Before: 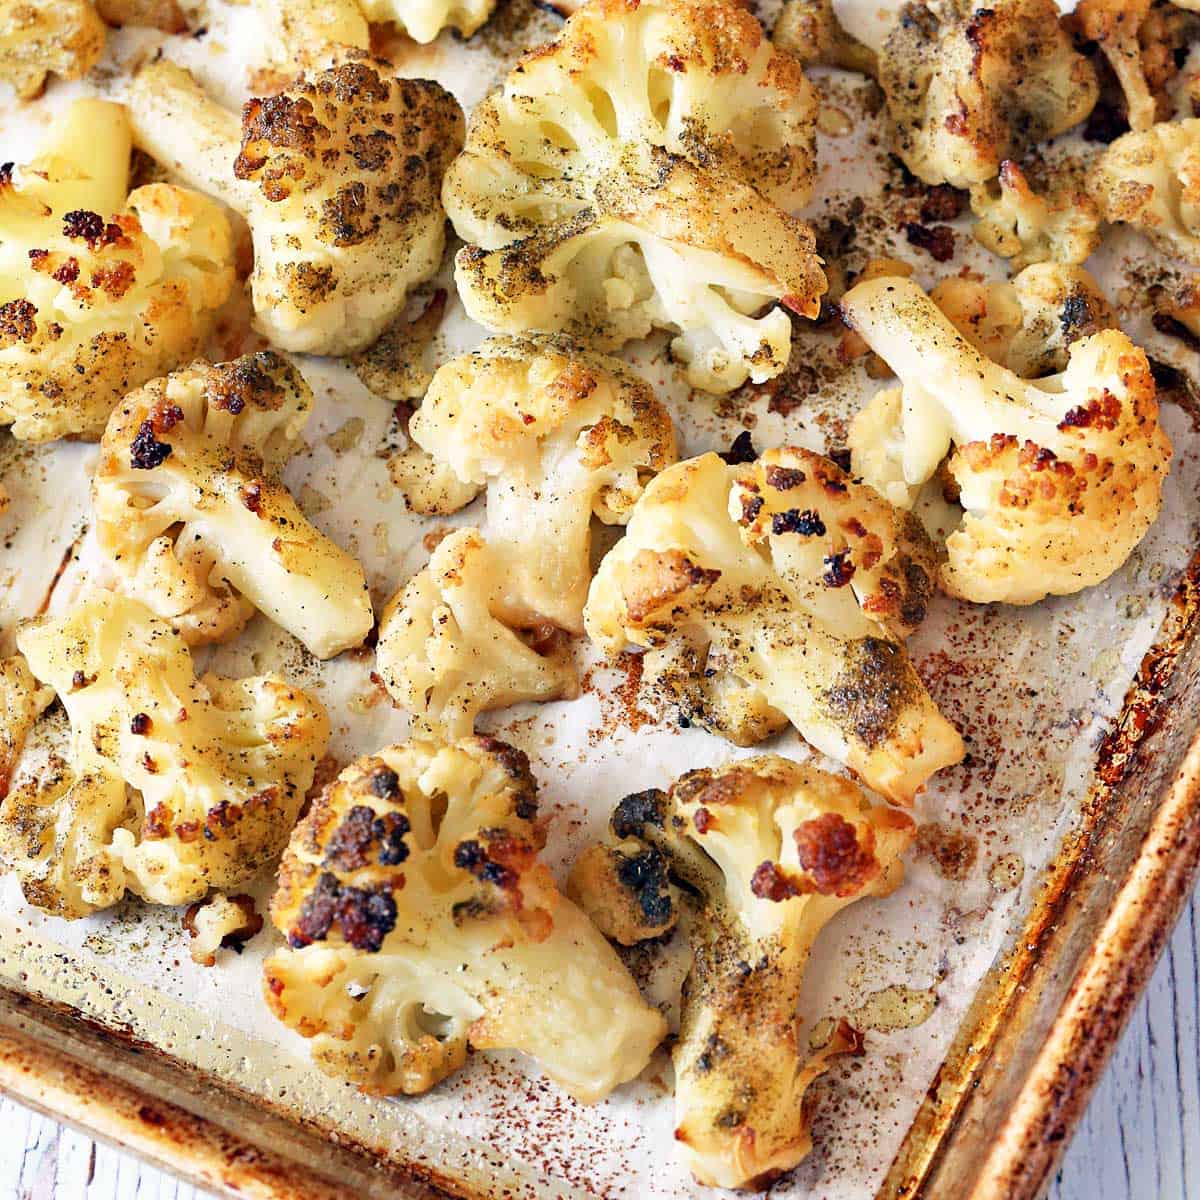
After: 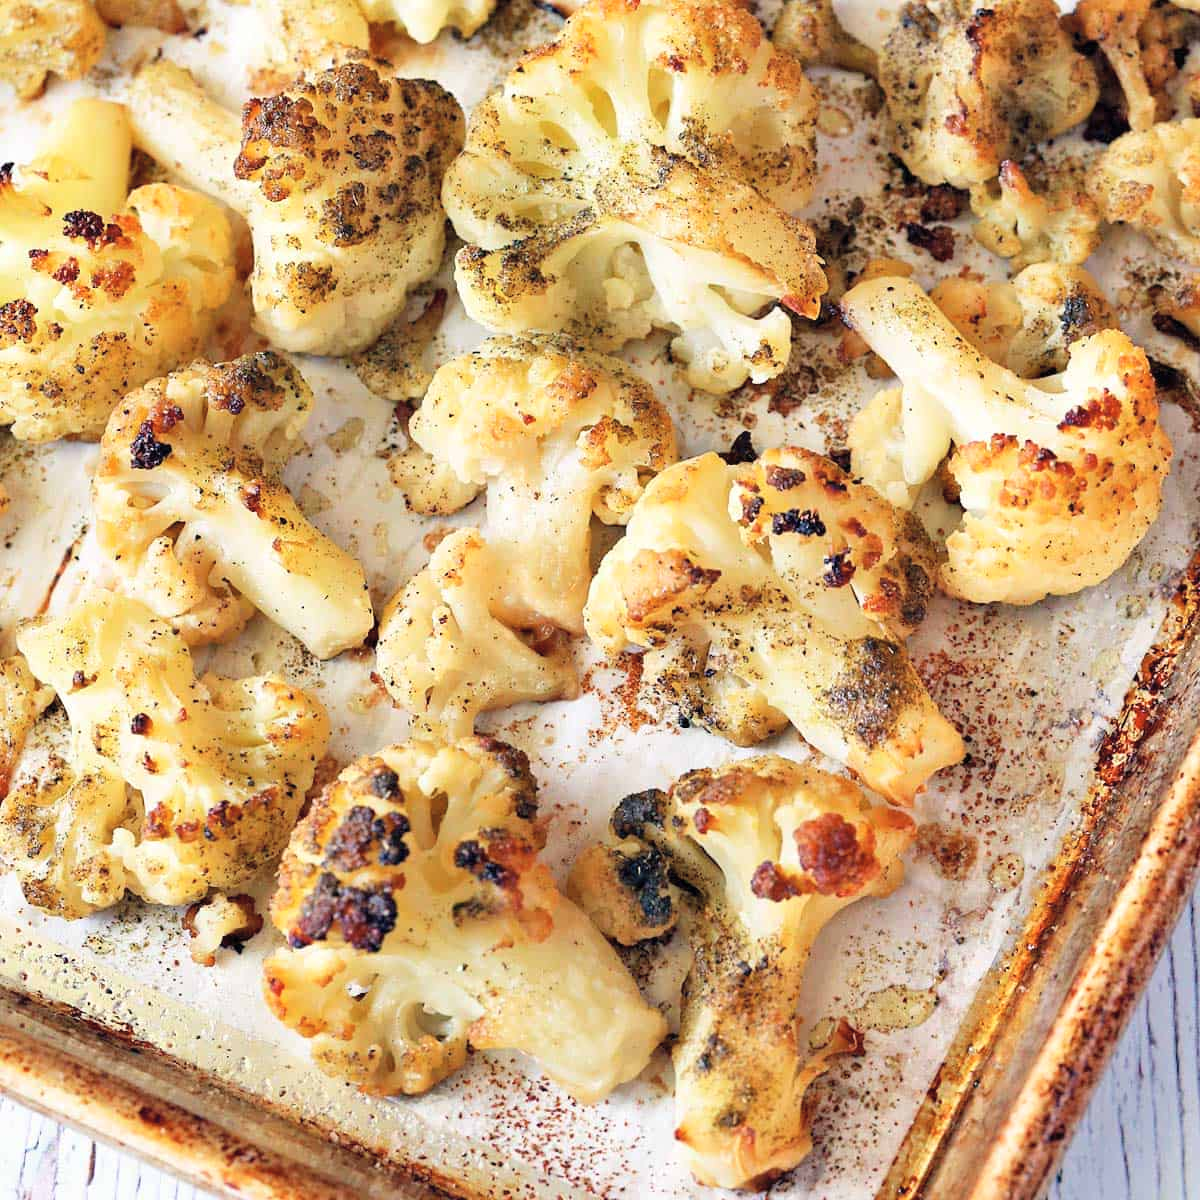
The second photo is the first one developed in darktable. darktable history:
contrast brightness saturation: brightness 0.116
